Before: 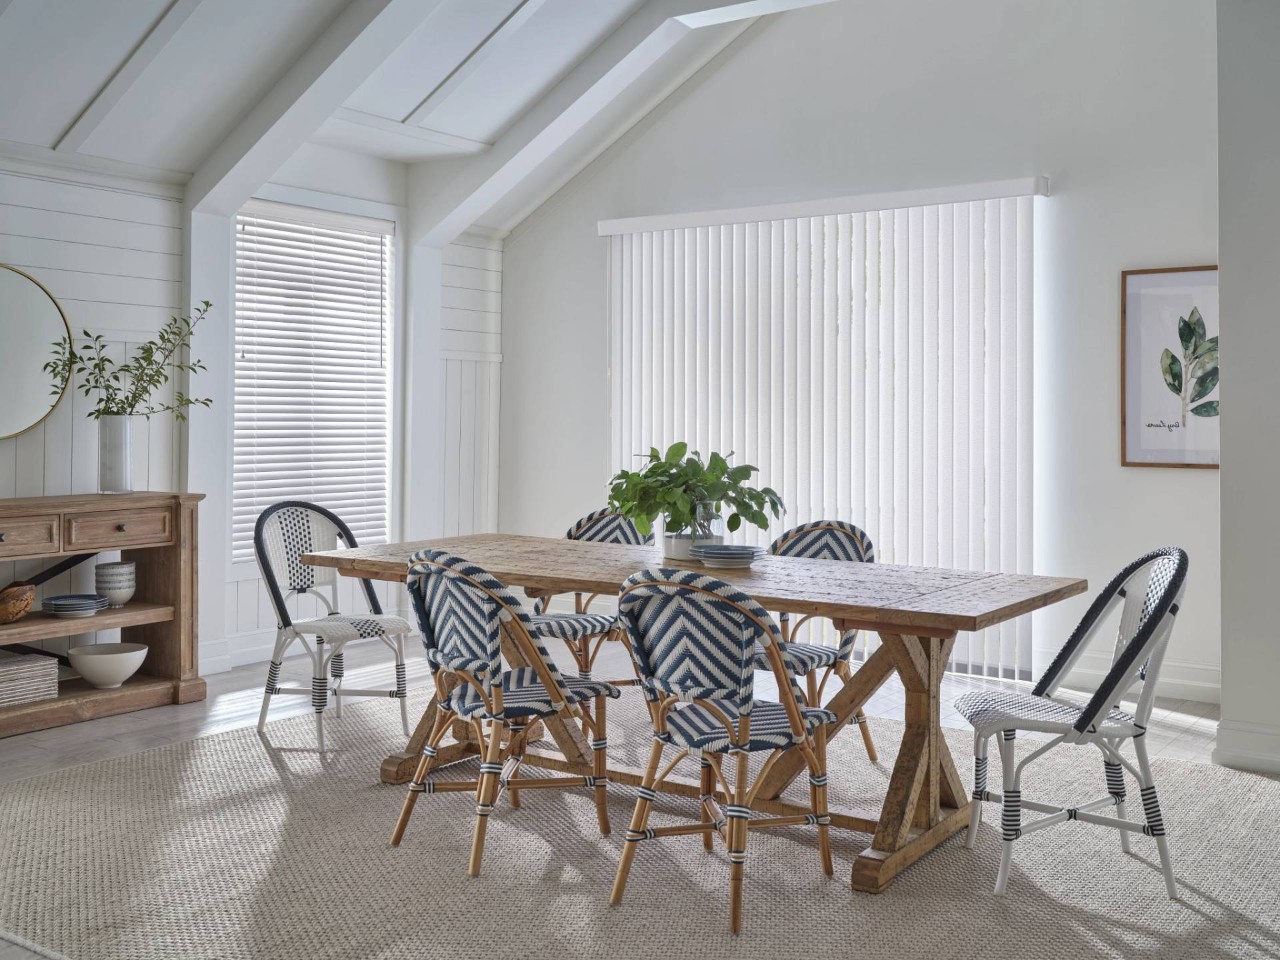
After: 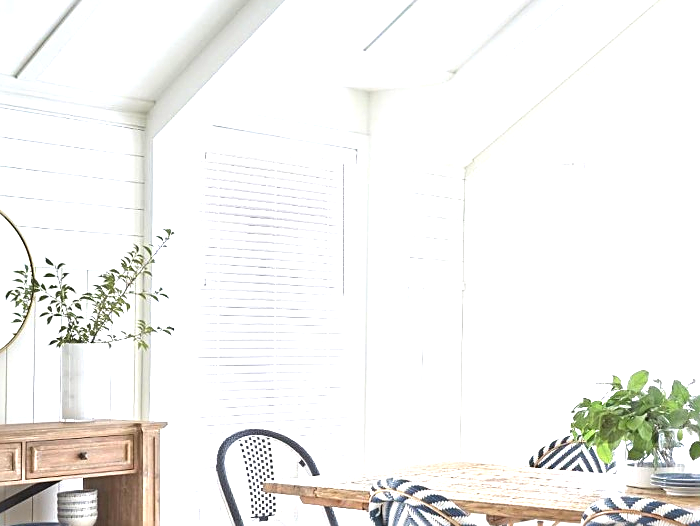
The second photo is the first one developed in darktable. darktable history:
exposure: black level correction 0, exposure 1.741 EV, compensate exposure bias true, compensate highlight preservation false
sharpen: radius 1.967
crop and rotate: left 3.047%, top 7.509%, right 42.236%, bottom 37.598%
